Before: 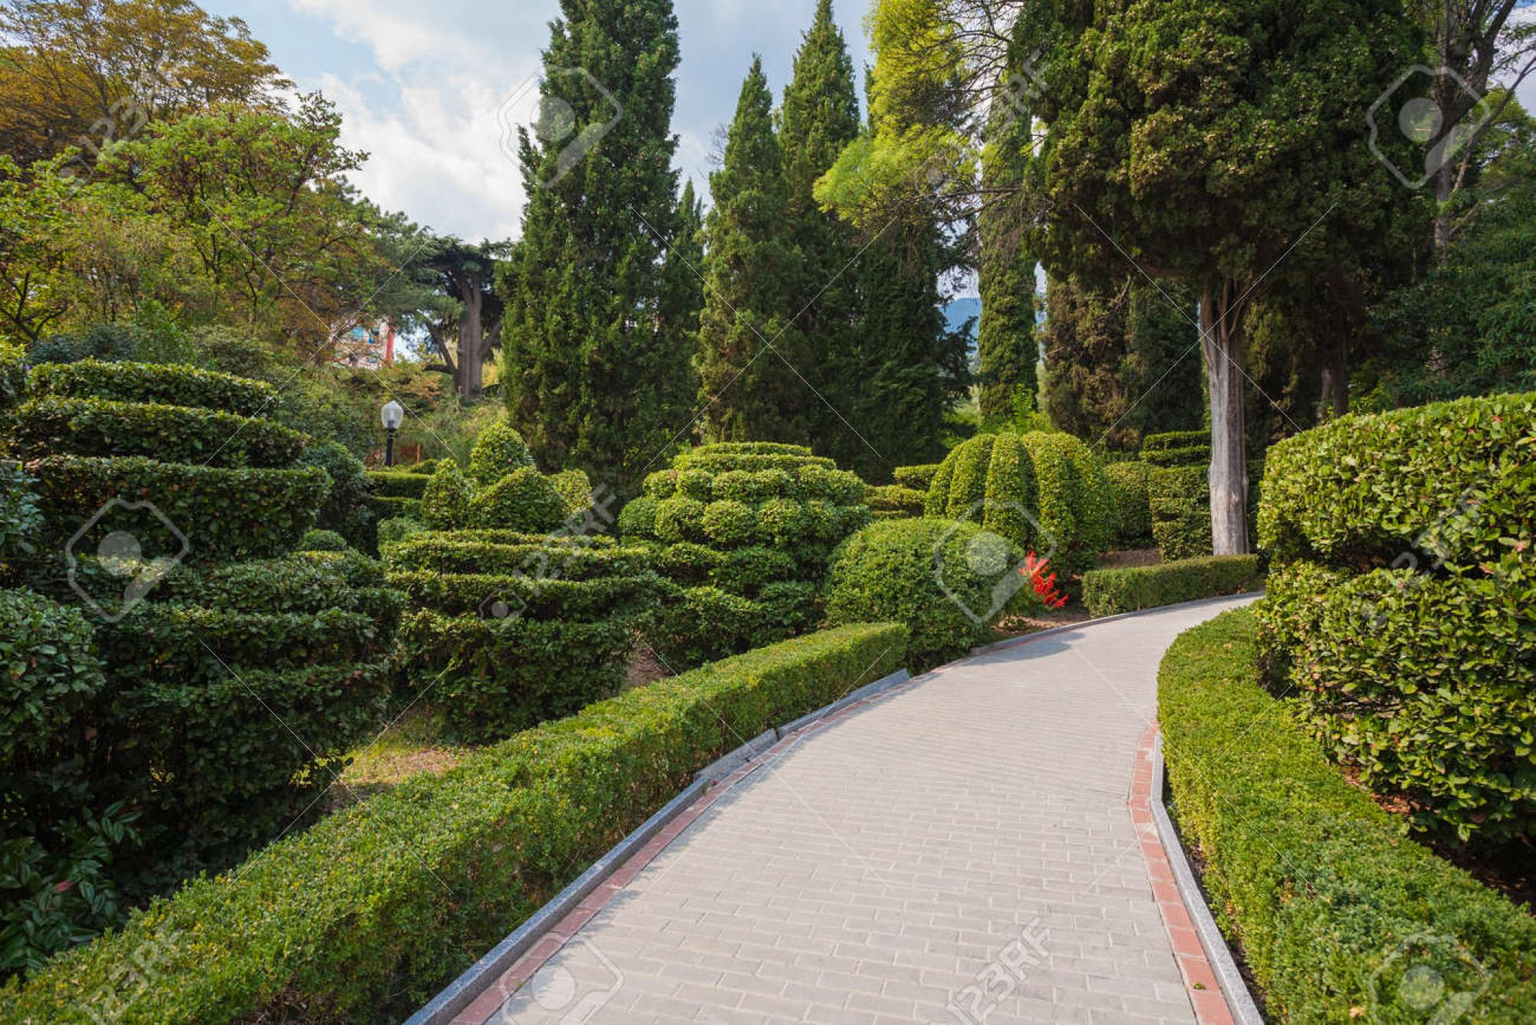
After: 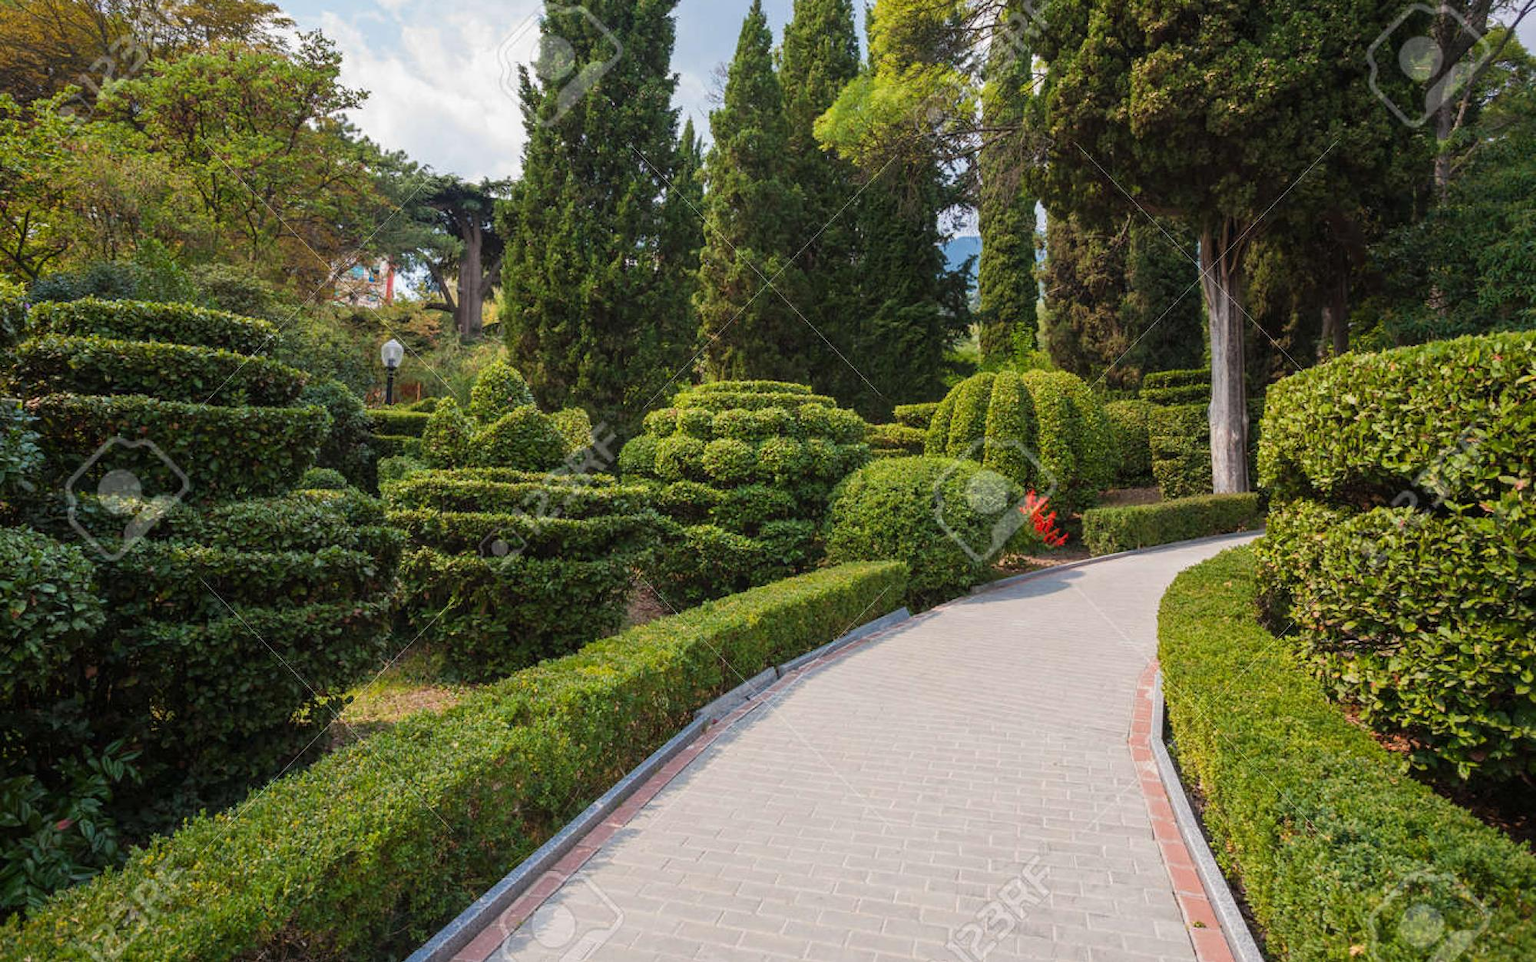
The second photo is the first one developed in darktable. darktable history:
crop and rotate: top 6.02%
